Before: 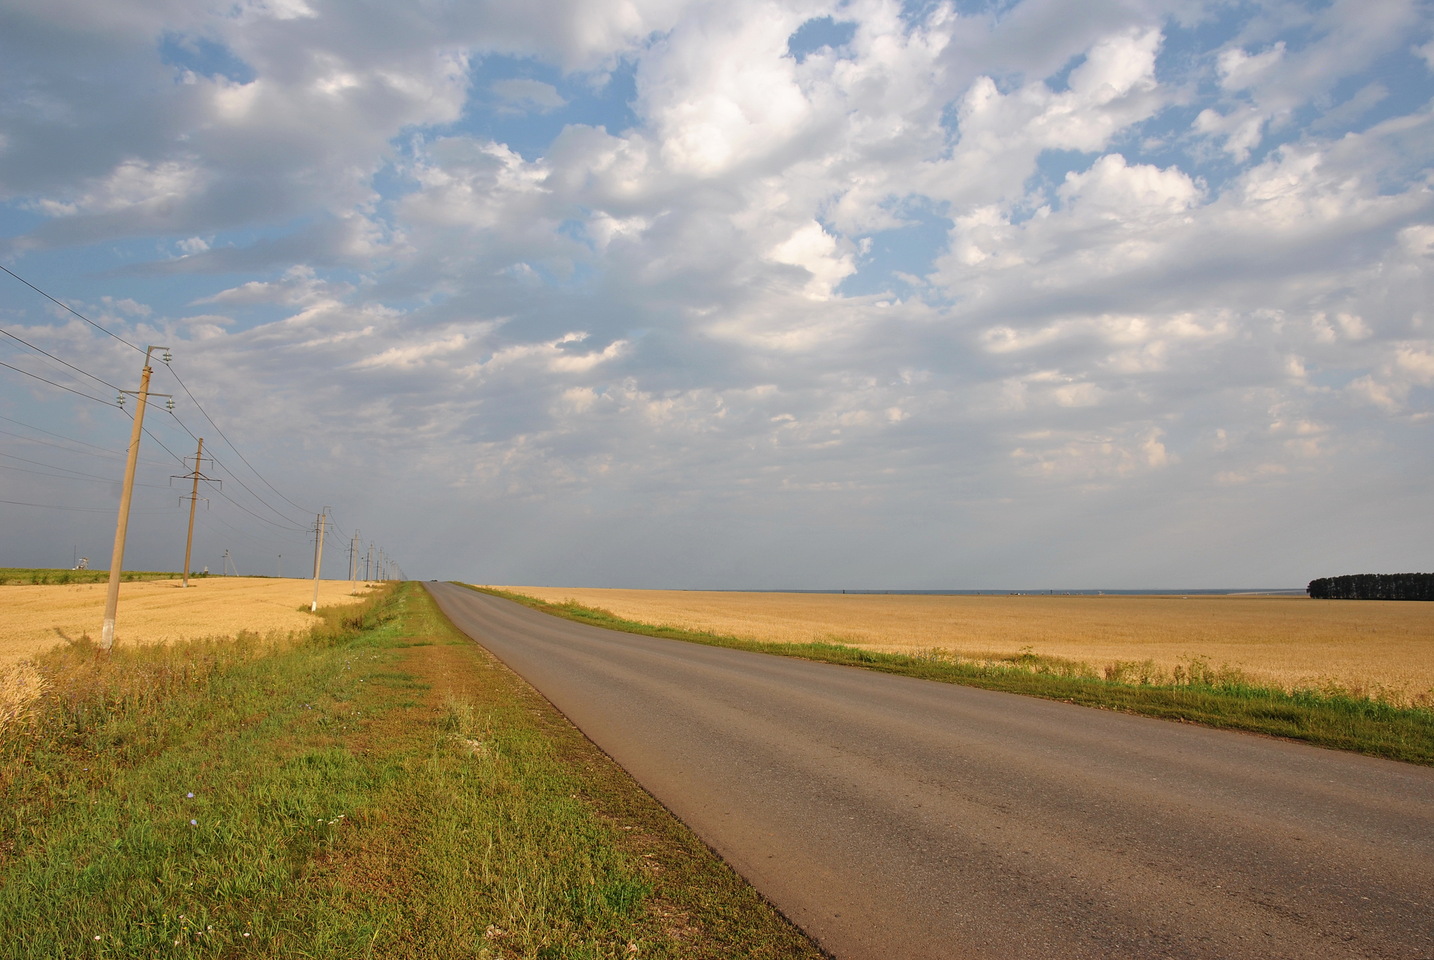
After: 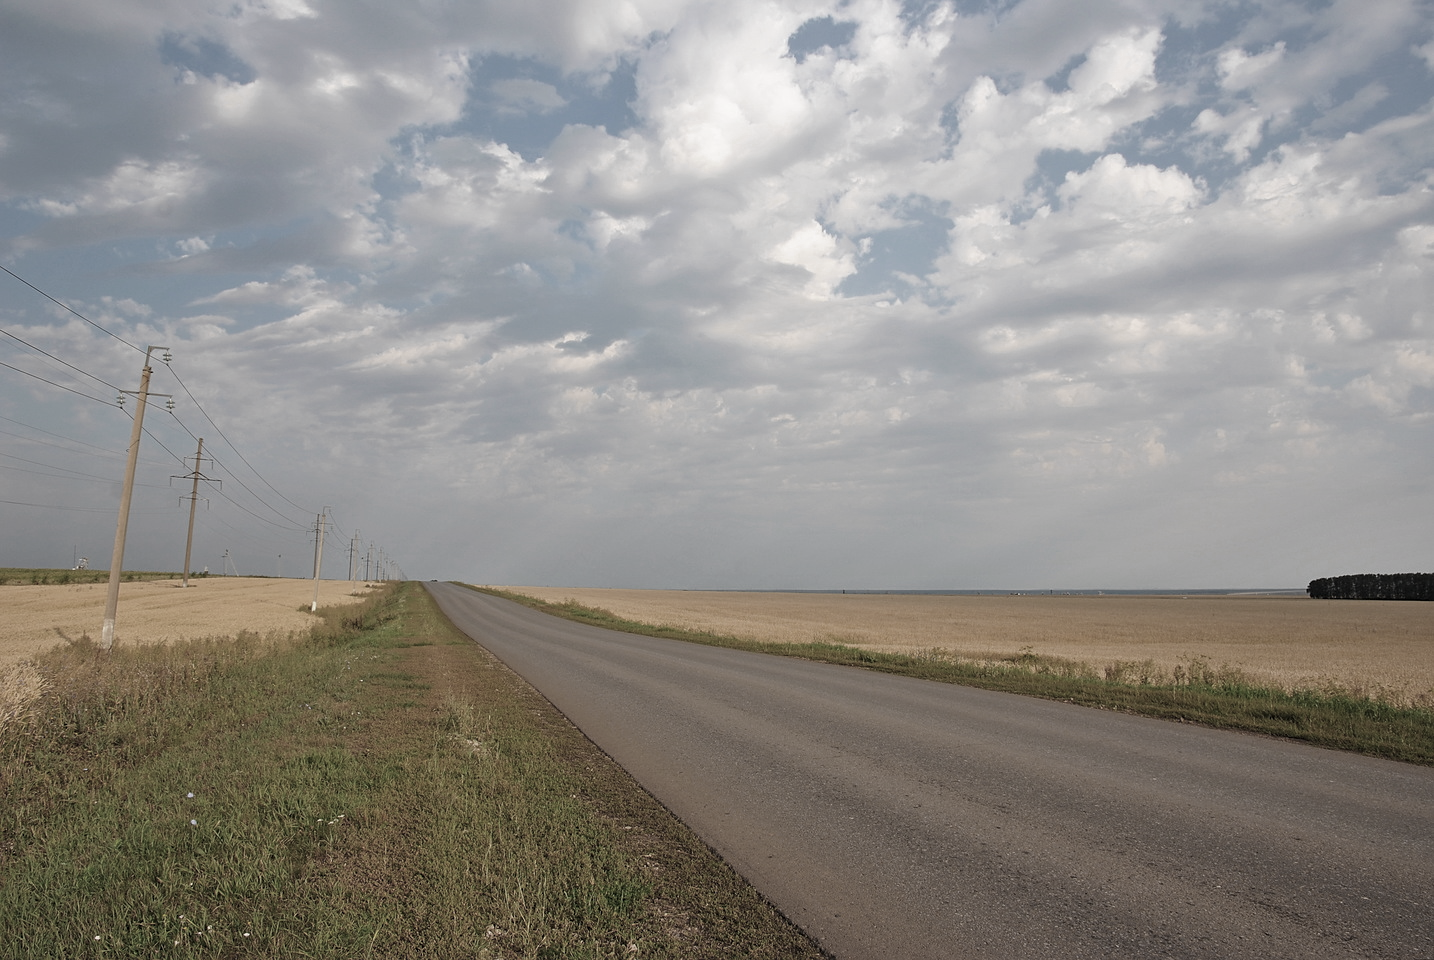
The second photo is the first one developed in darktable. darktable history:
sharpen: amount 0.2
color zones: curves: ch0 [(0, 0.487) (0.241, 0.395) (0.434, 0.373) (0.658, 0.412) (0.838, 0.487)]; ch1 [(0, 0) (0.053, 0.053) (0.211, 0.202) (0.579, 0.259) (0.781, 0.241)]
